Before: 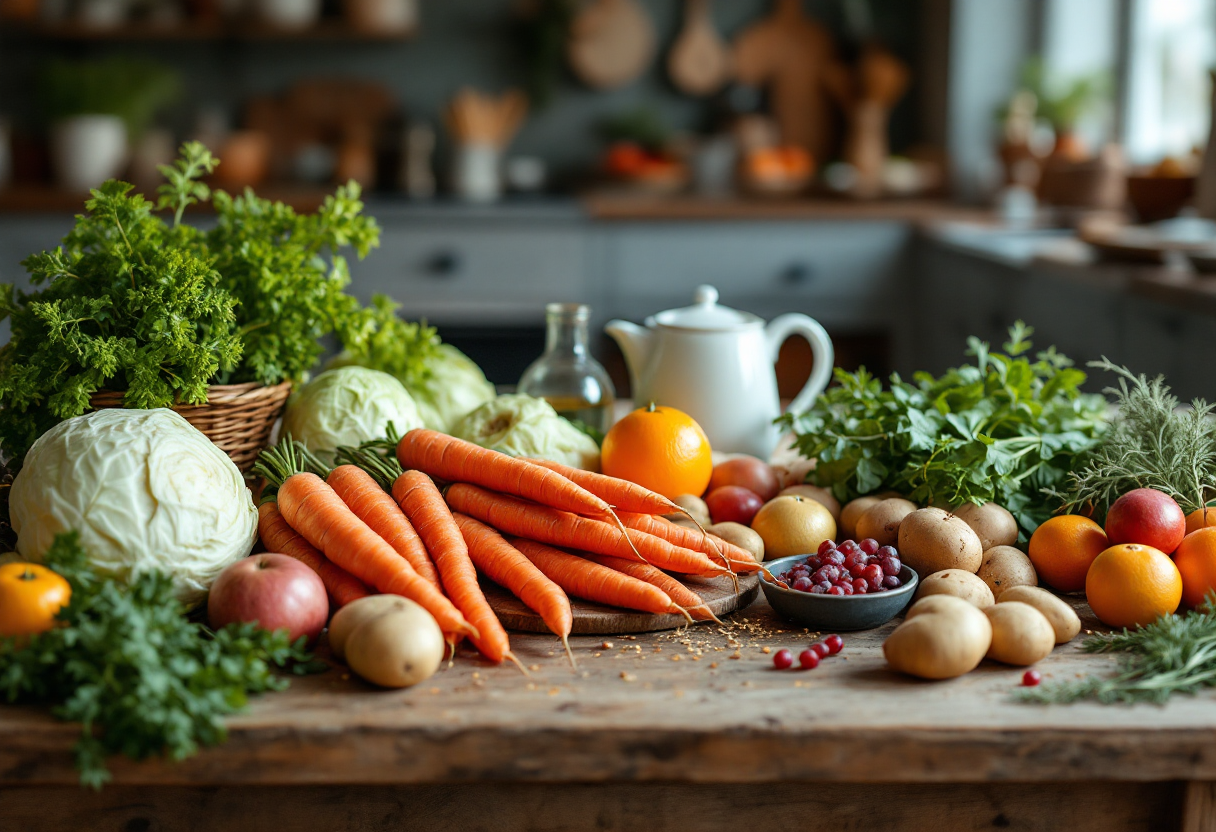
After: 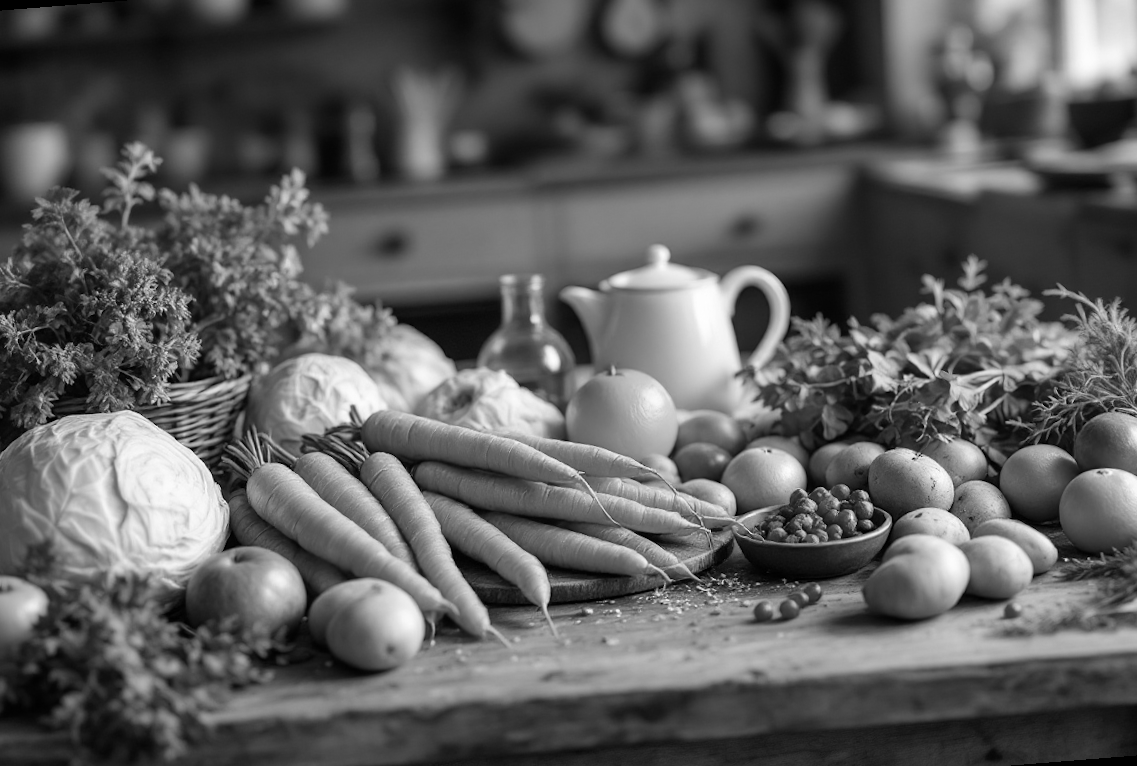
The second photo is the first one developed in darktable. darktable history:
monochrome: on, module defaults
rotate and perspective: rotation -4.57°, crop left 0.054, crop right 0.944, crop top 0.087, crop bottom 0.914
